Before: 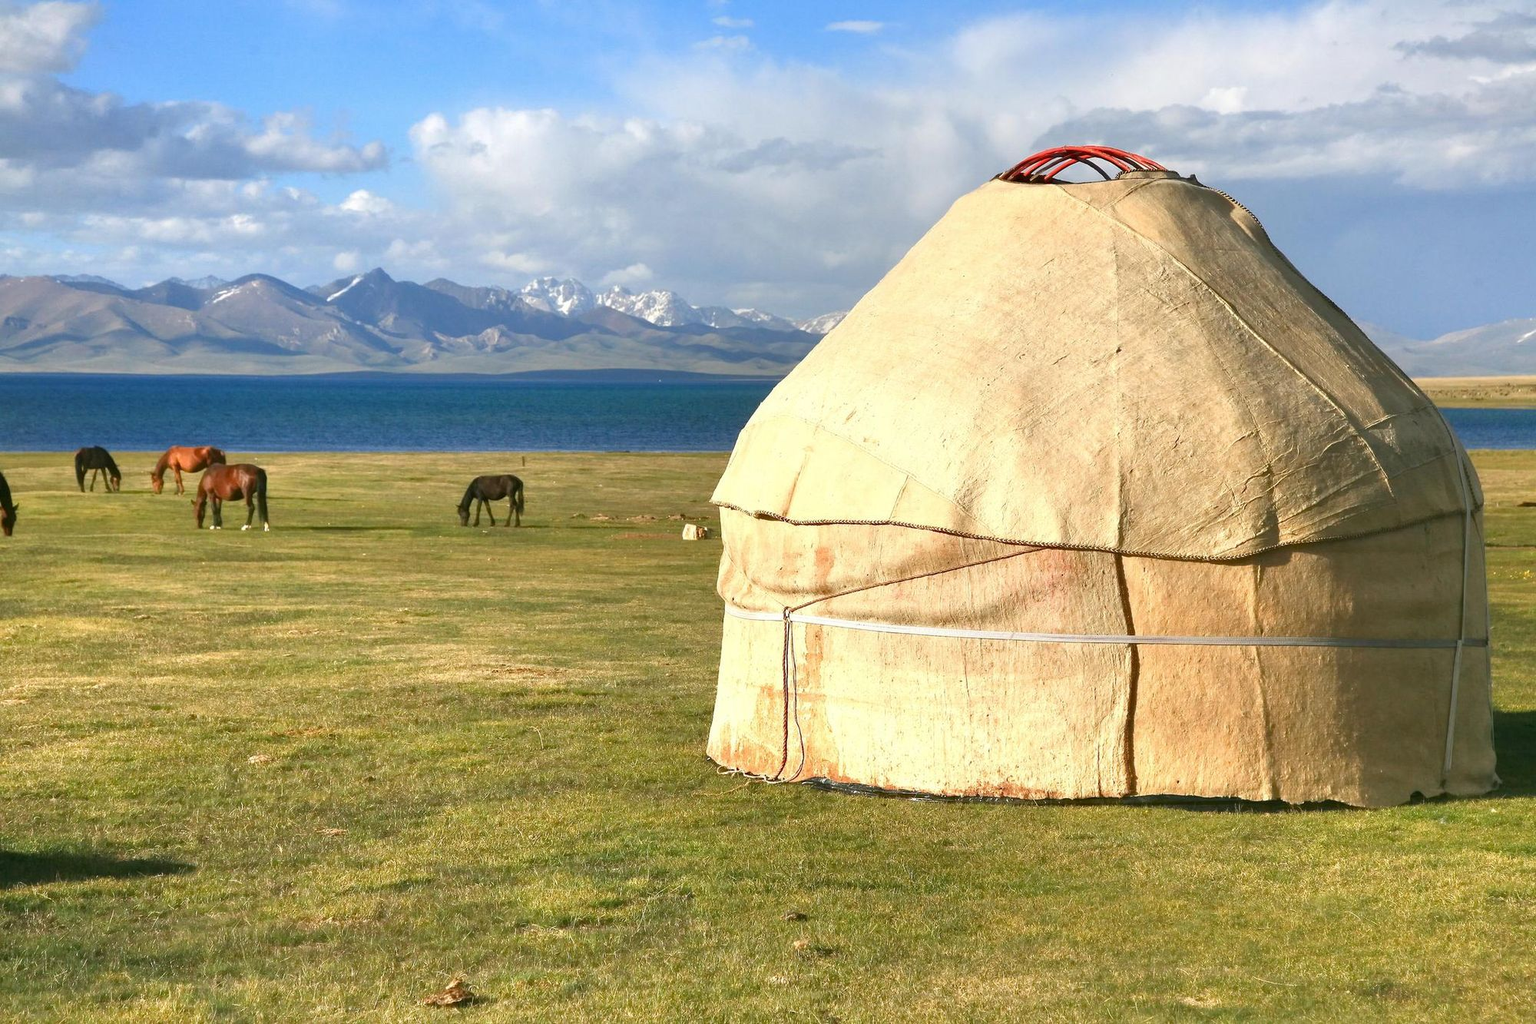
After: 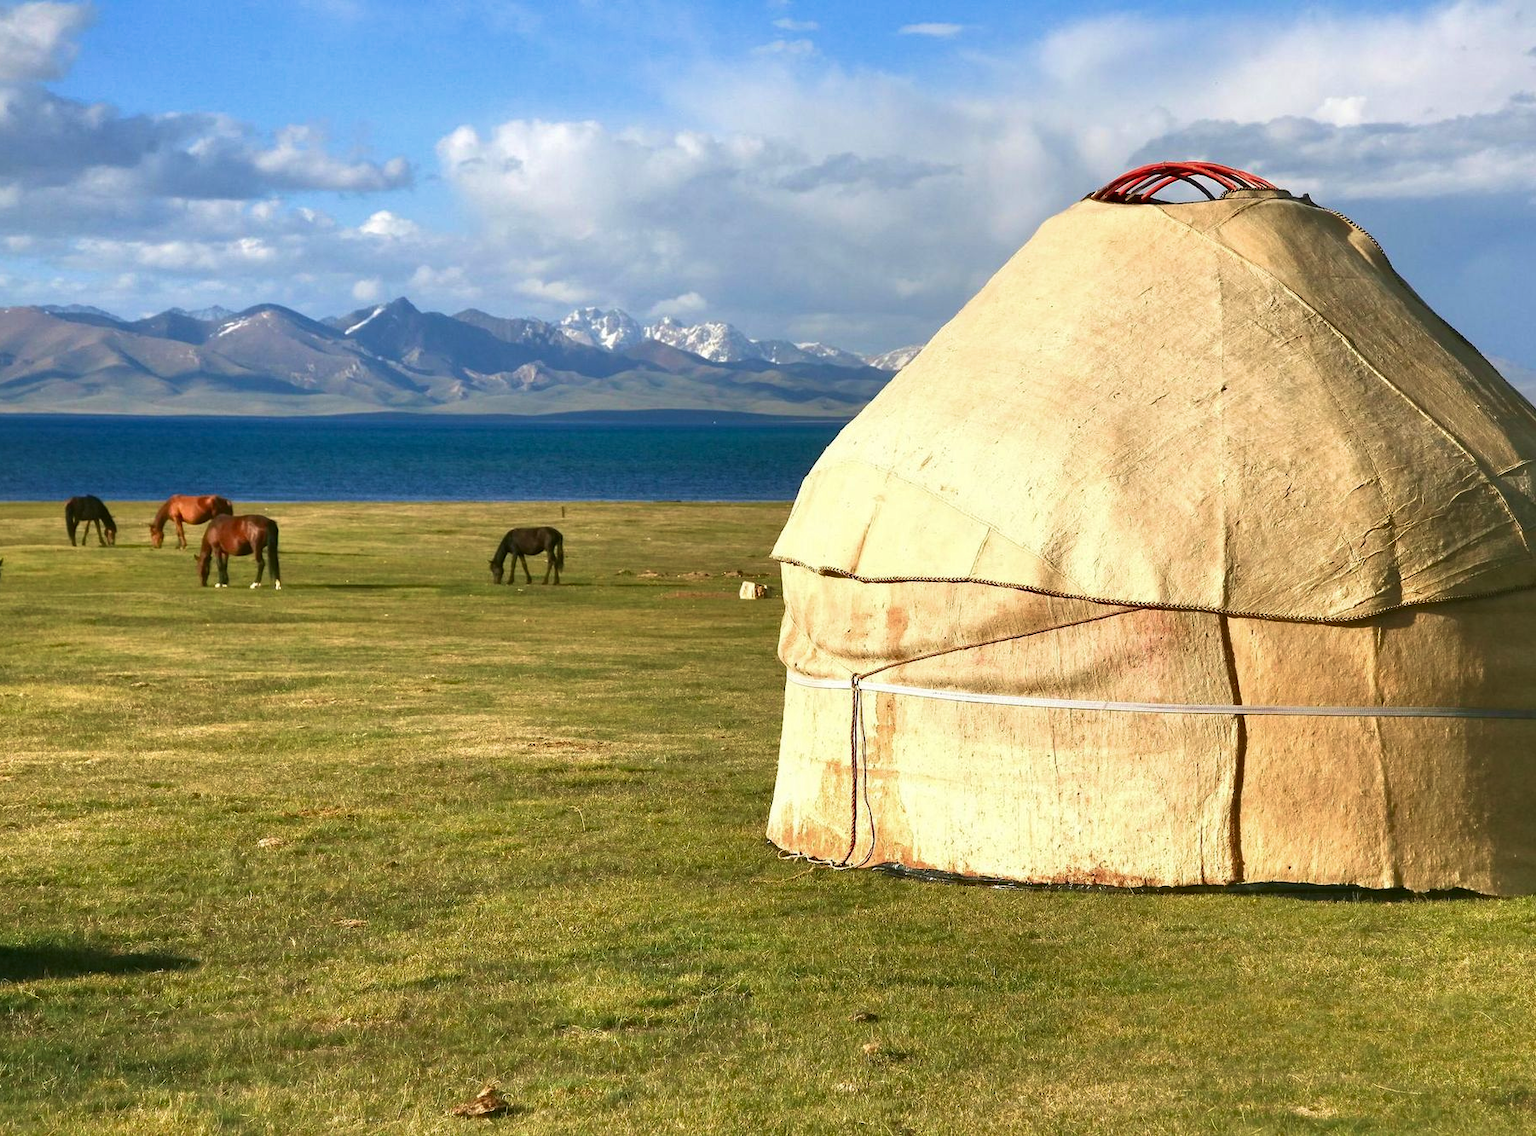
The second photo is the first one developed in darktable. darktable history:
contrast brightness saturation: brightness -0.09
velvia: on, module defaults
crop and rotate: left 1.088%, right 8.807%
